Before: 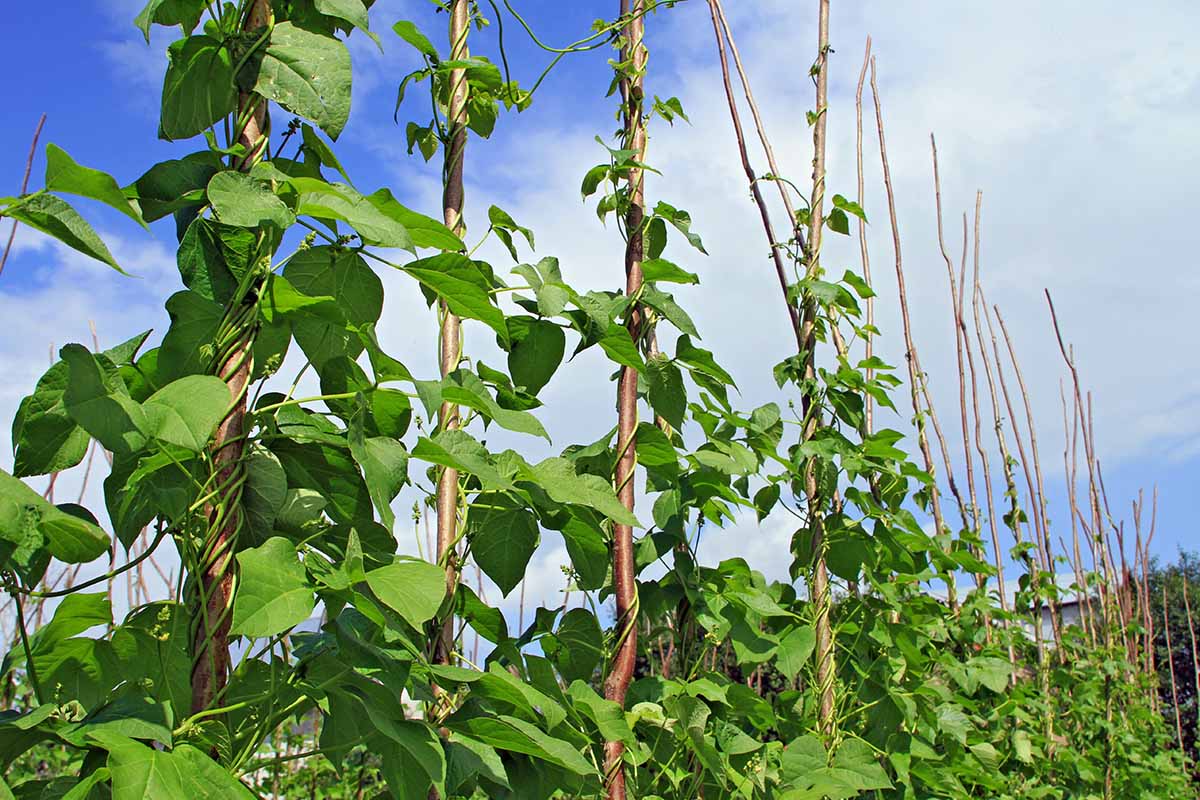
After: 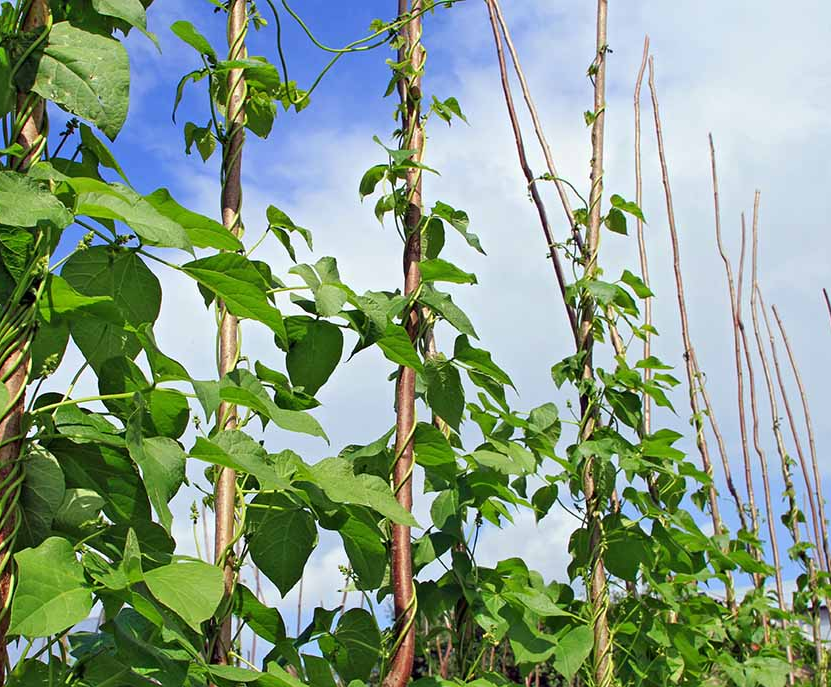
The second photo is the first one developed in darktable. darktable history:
crop: left 18.512%, right 12.18%, bottom 14.109%
